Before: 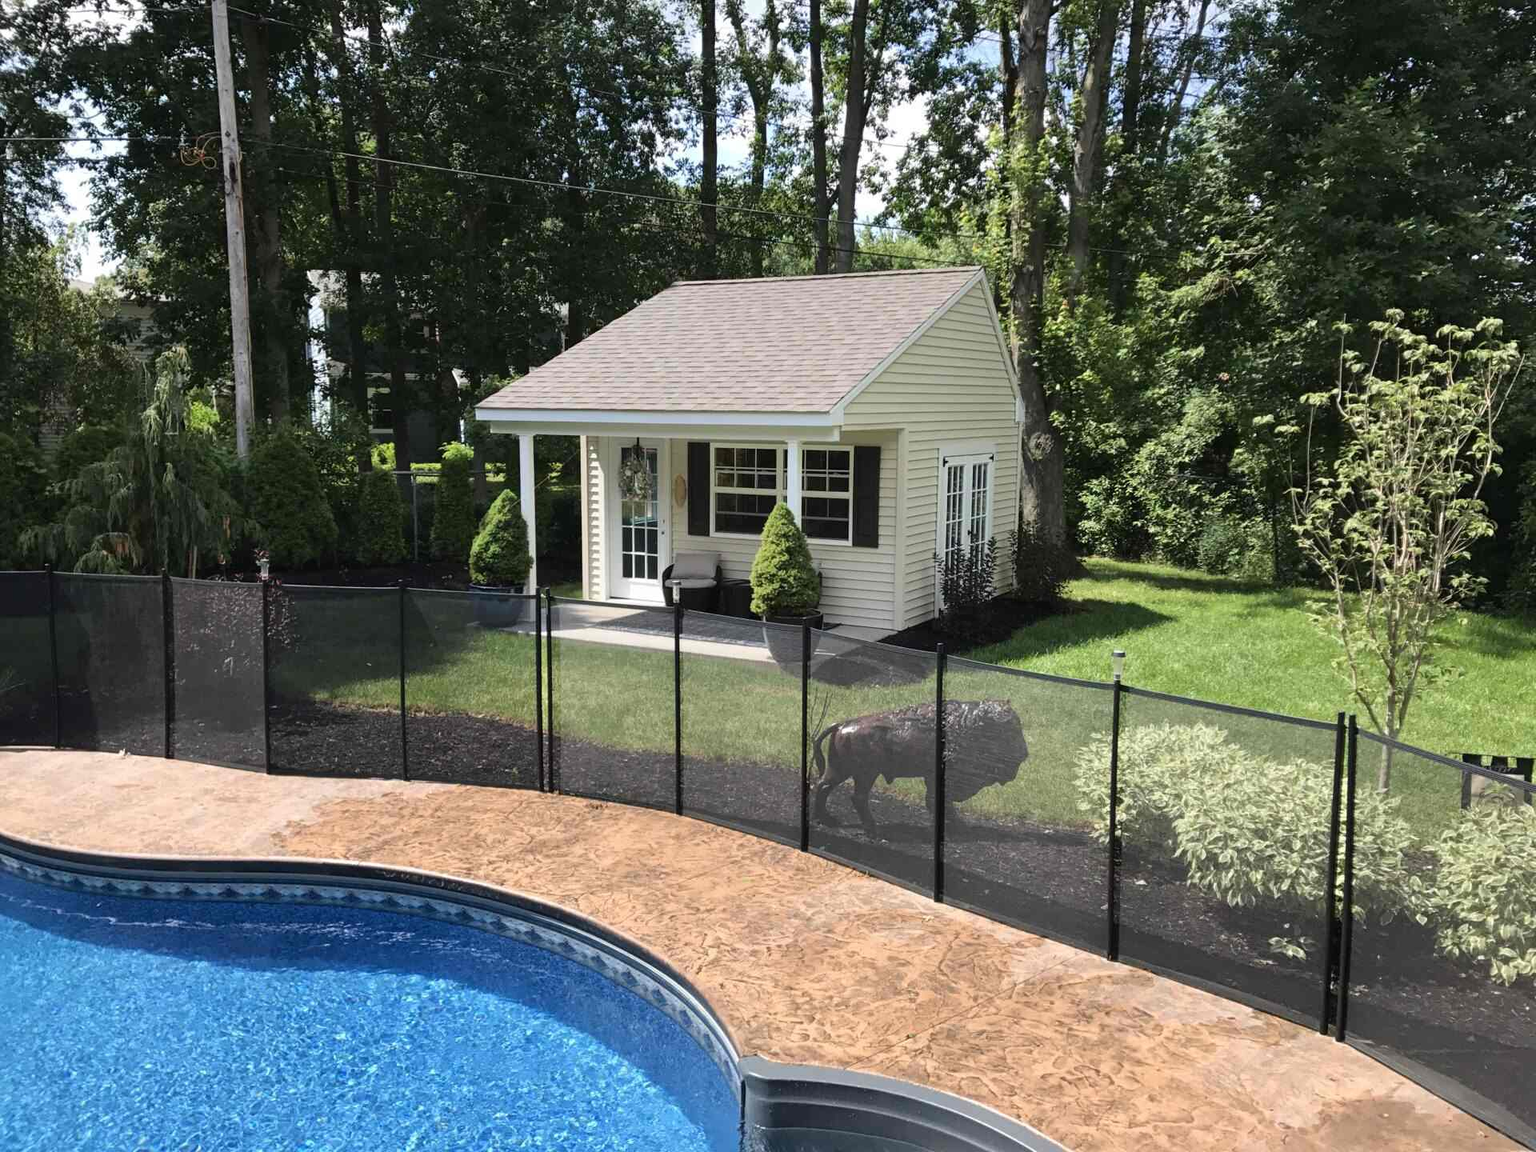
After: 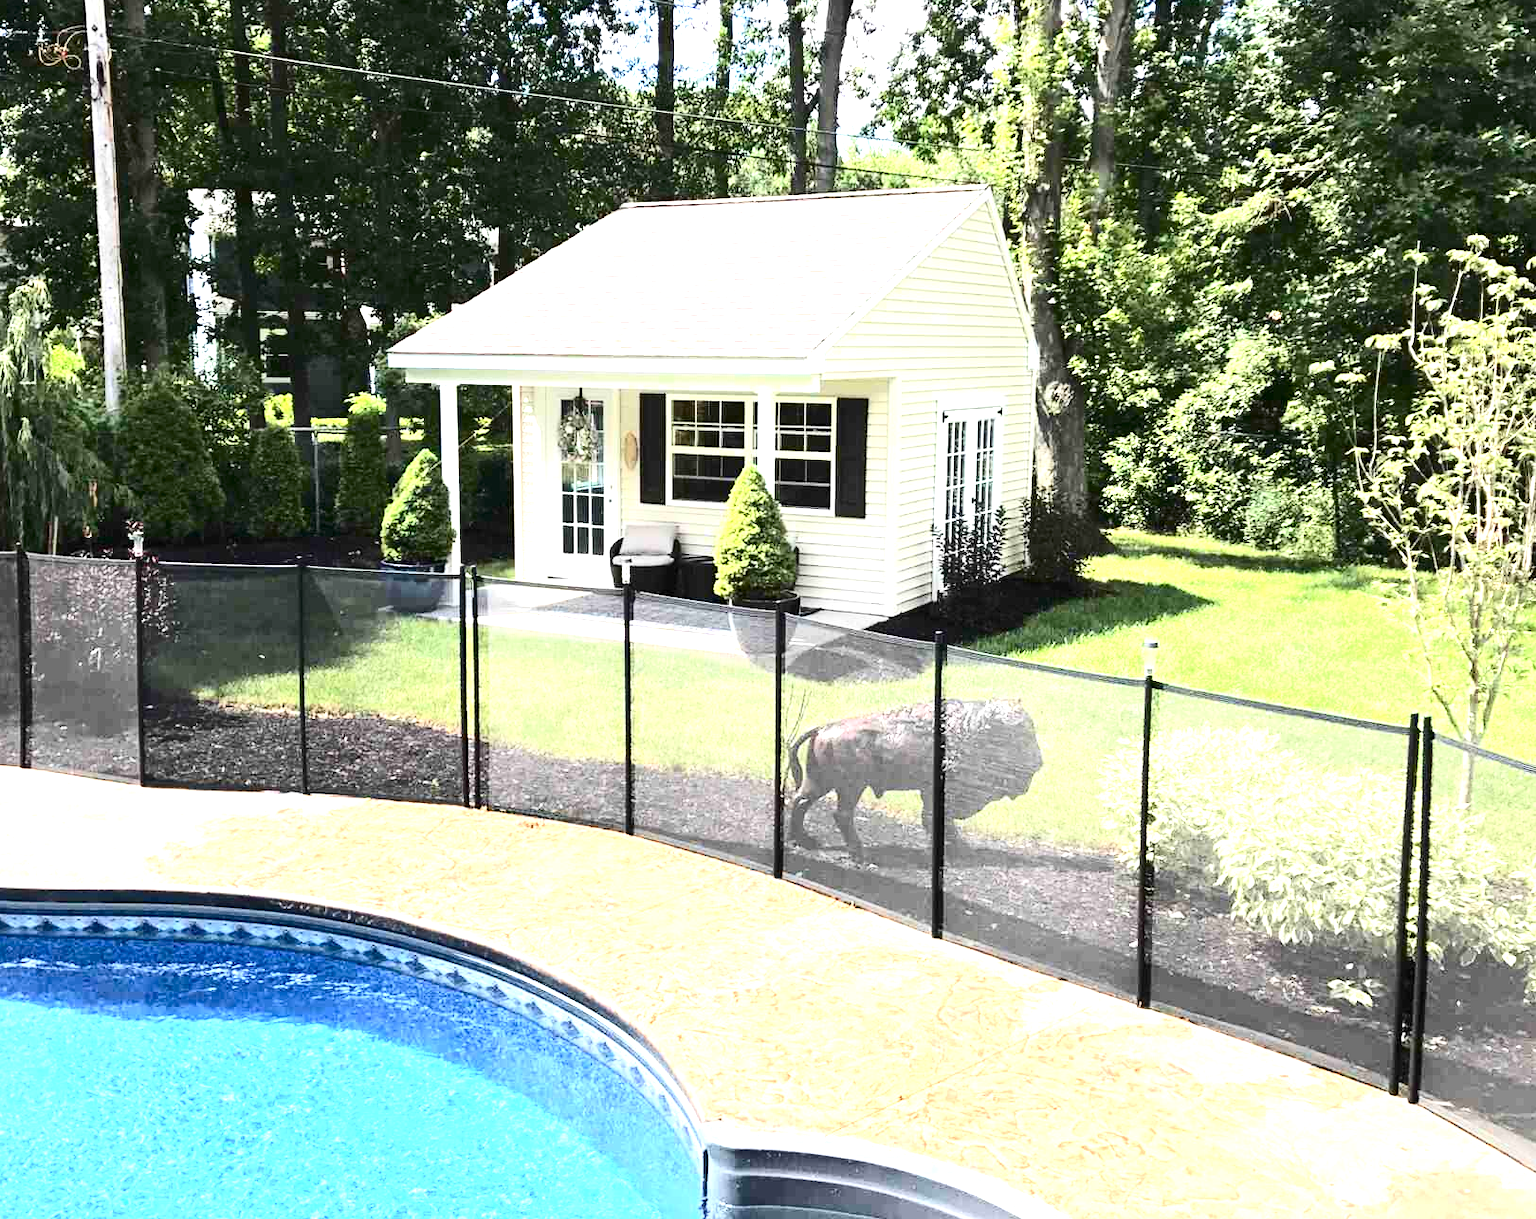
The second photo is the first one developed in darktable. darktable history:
crop and rotate: left 9.636%, top 9.623%, right 5.966%, bottom 1.011%
exposure: black level correction 0.001, exposure 1.843 EV, compensate highlight preservation false
contrast brightness saturation: contrast 0.278
